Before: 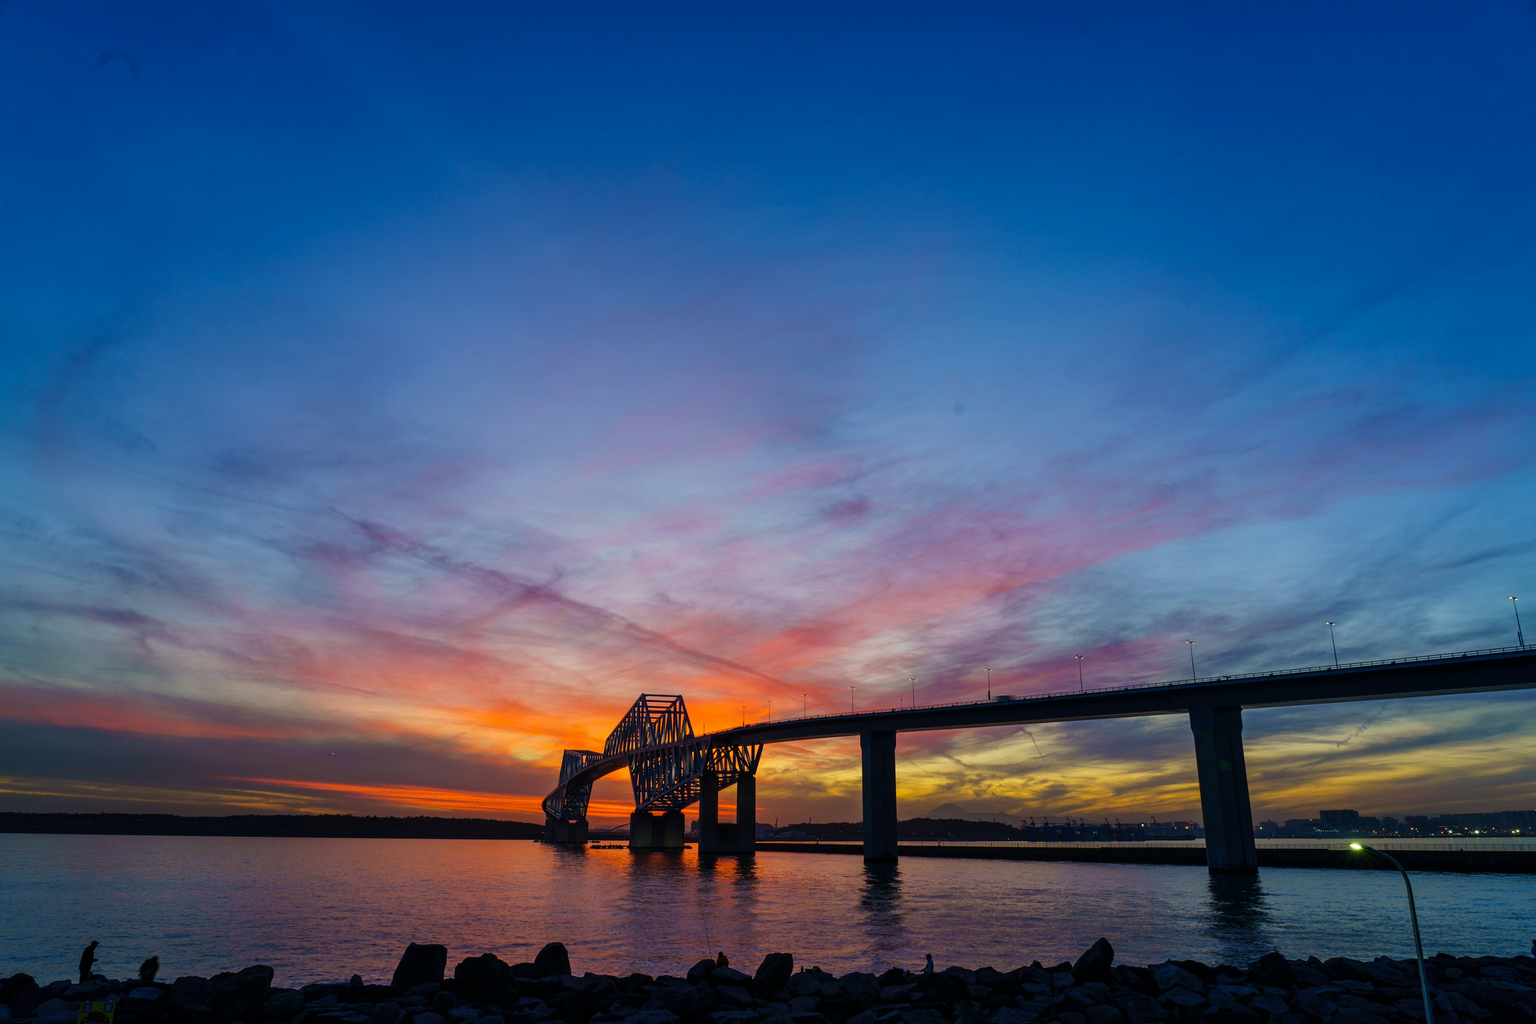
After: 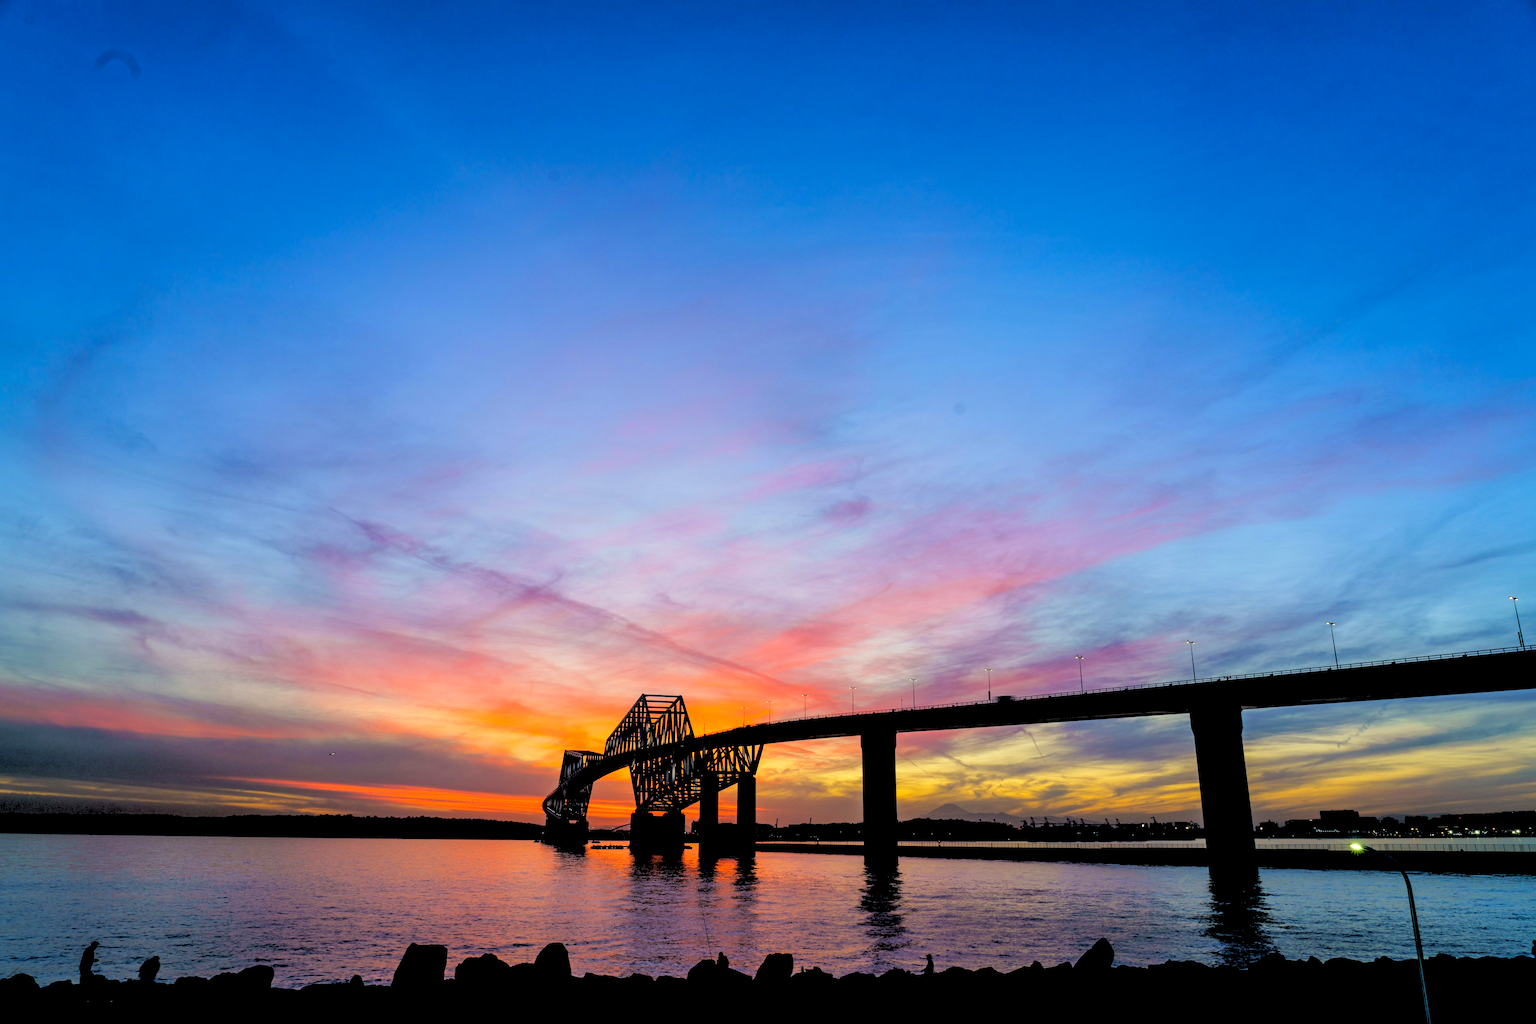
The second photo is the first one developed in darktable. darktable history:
exposure: exposure 0.236 EV, compensate highlight preservation false
rgb levels: levels [[0.027, 0.429, 0.996], [0, 0.5, 1], [0, 0.5, 1]]
